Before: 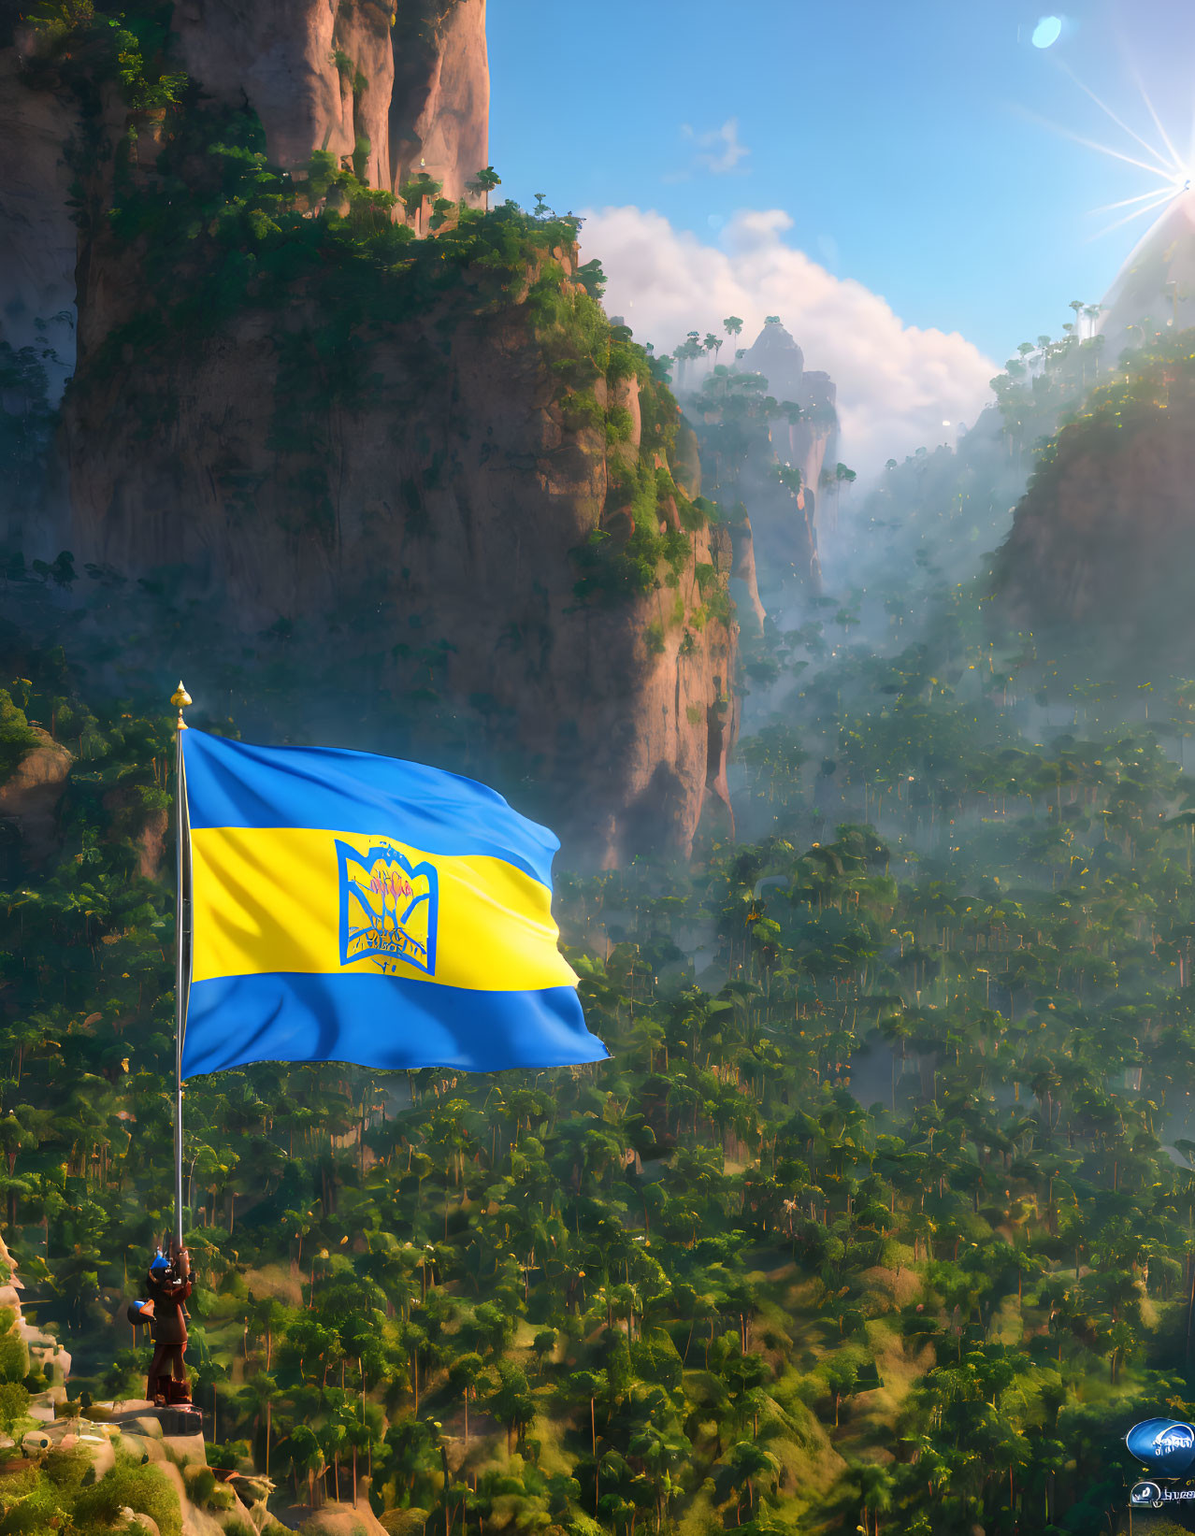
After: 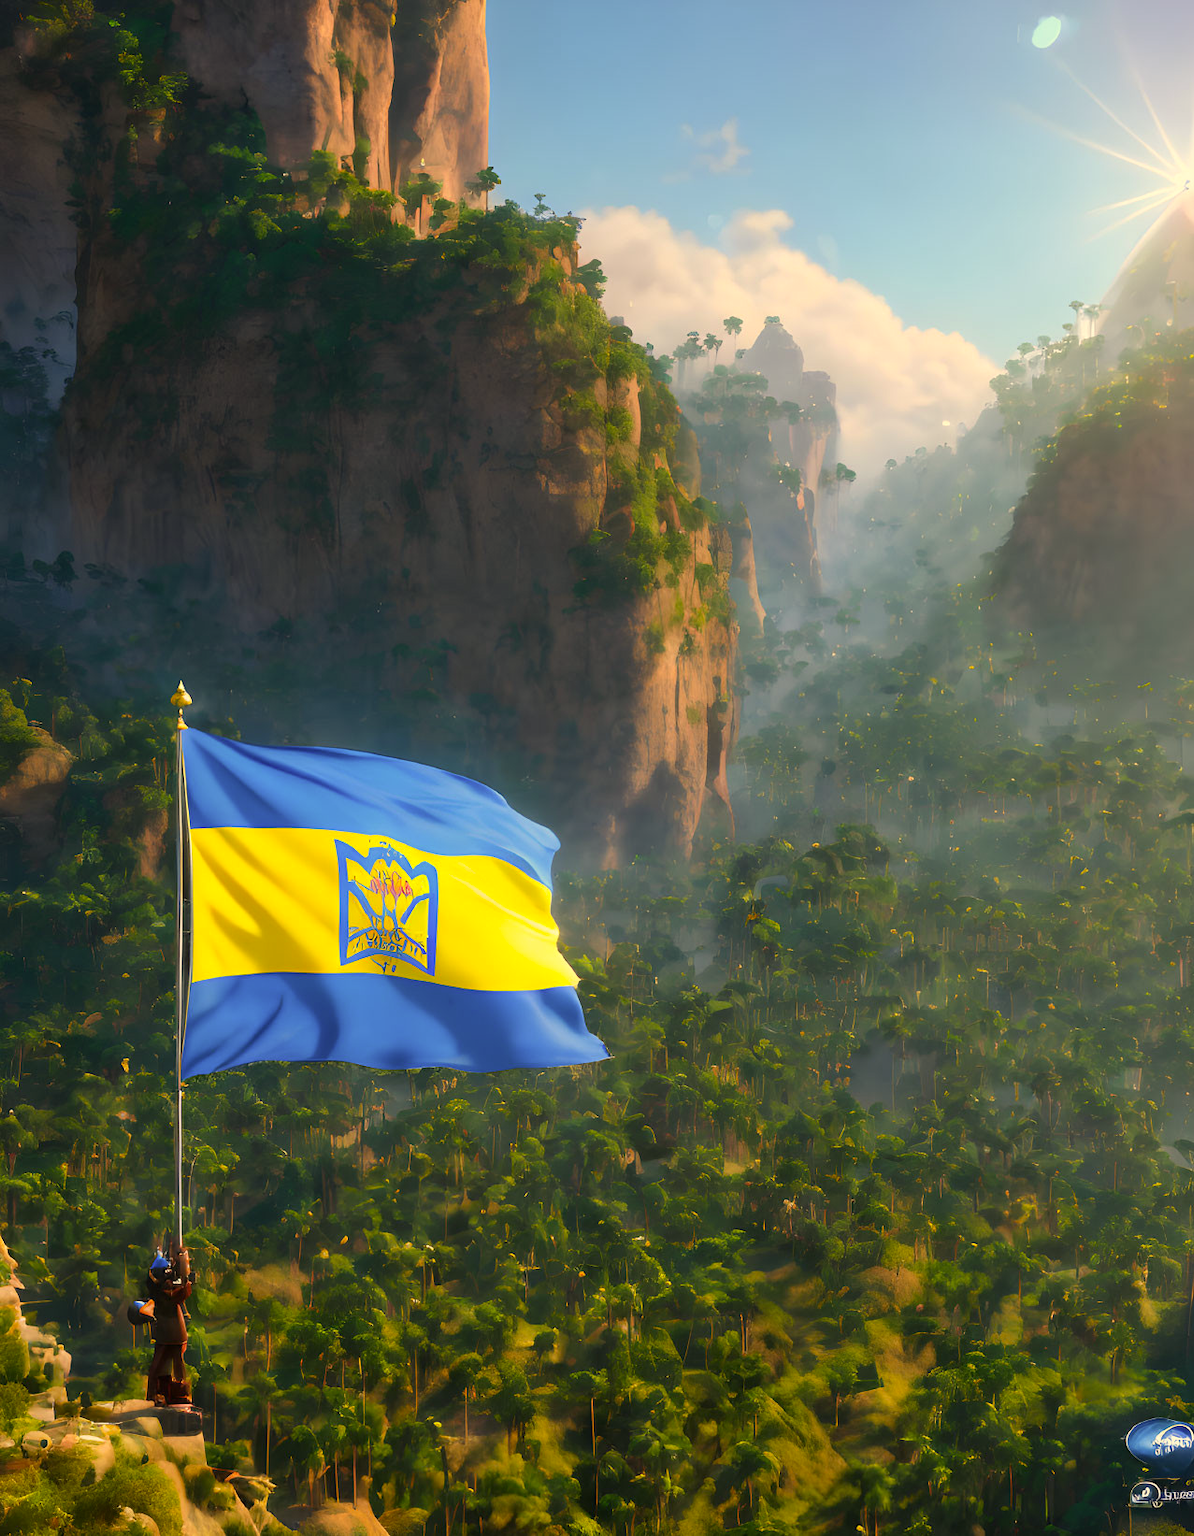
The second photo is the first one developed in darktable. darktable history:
color correction: highlights a* 2.72, highlights b* 22.8
white balance: emerald 1
